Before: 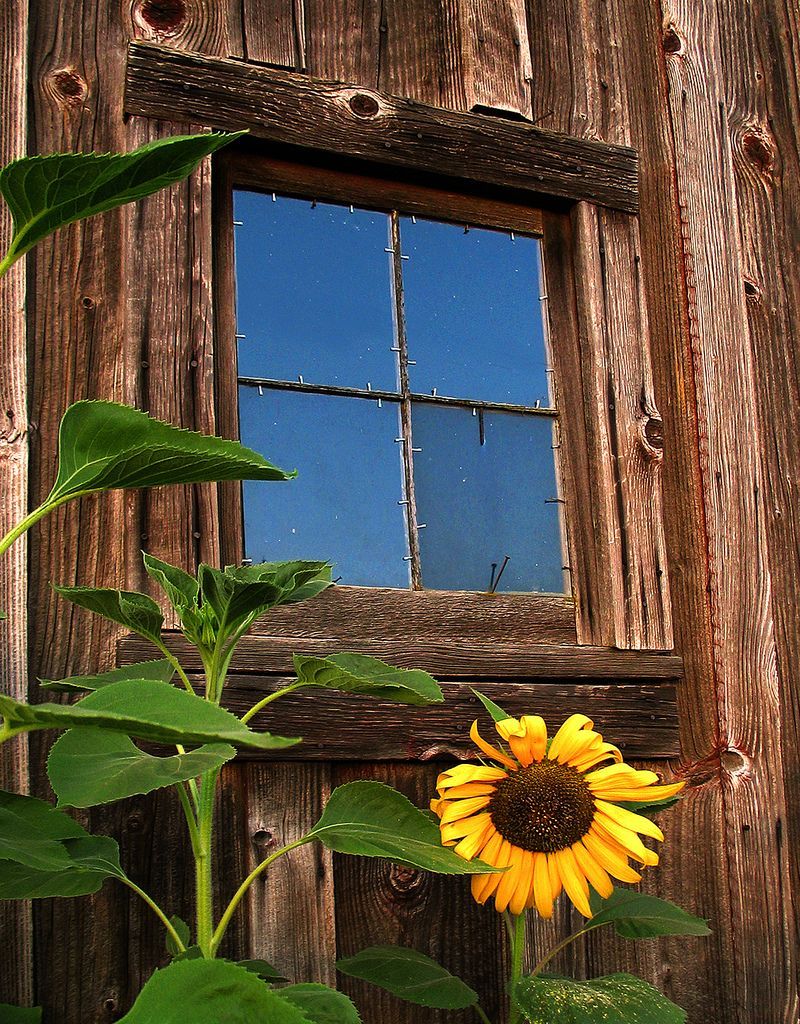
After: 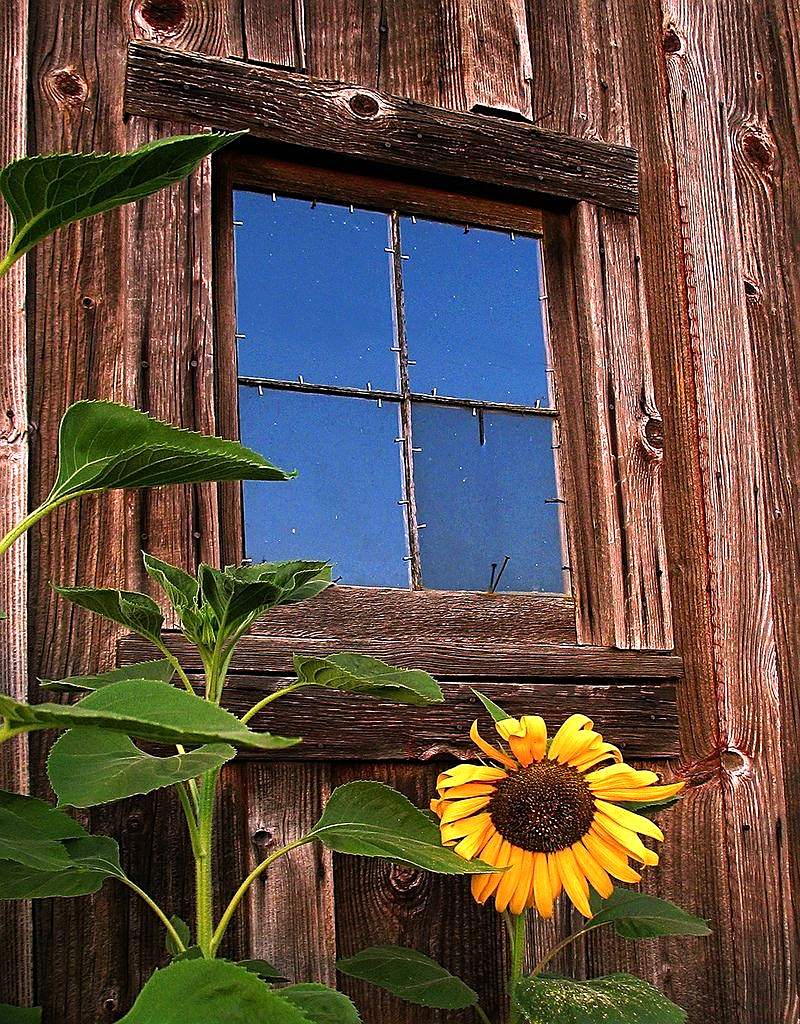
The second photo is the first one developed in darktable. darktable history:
white balance: red 1.066, blue 1.119
sharpen: on, module defaults
